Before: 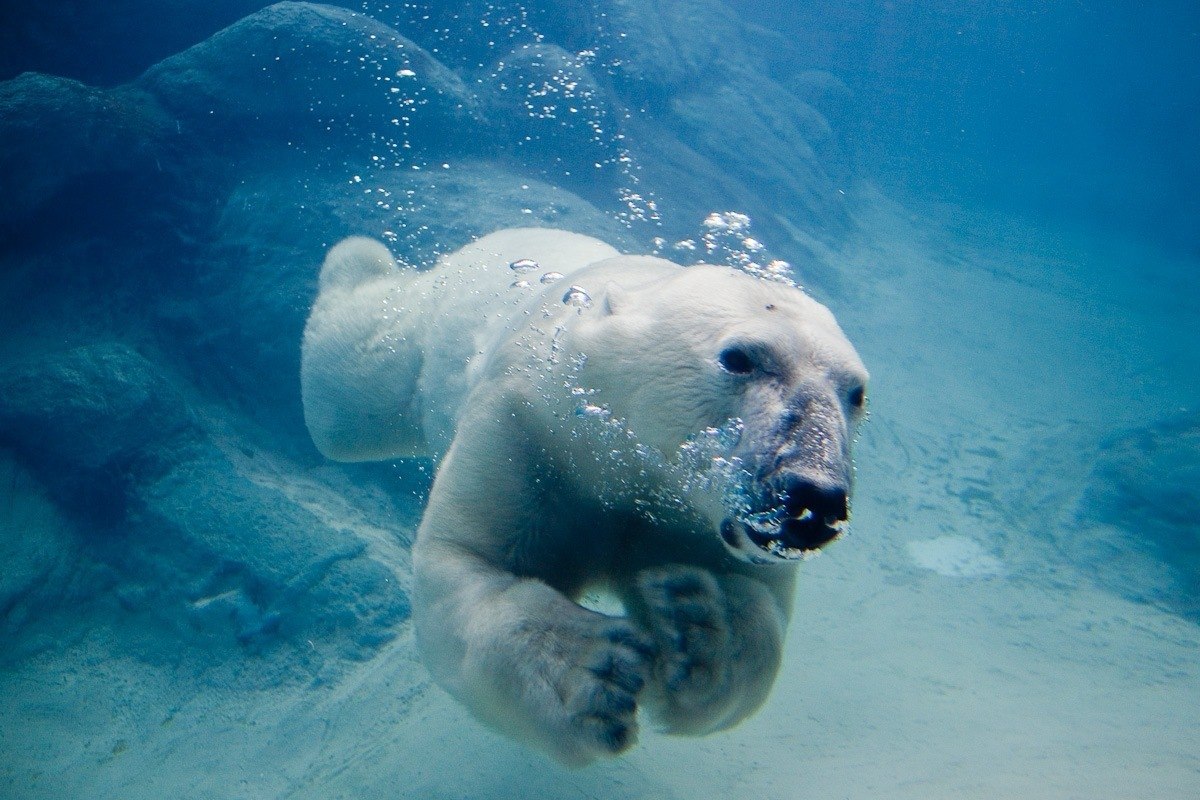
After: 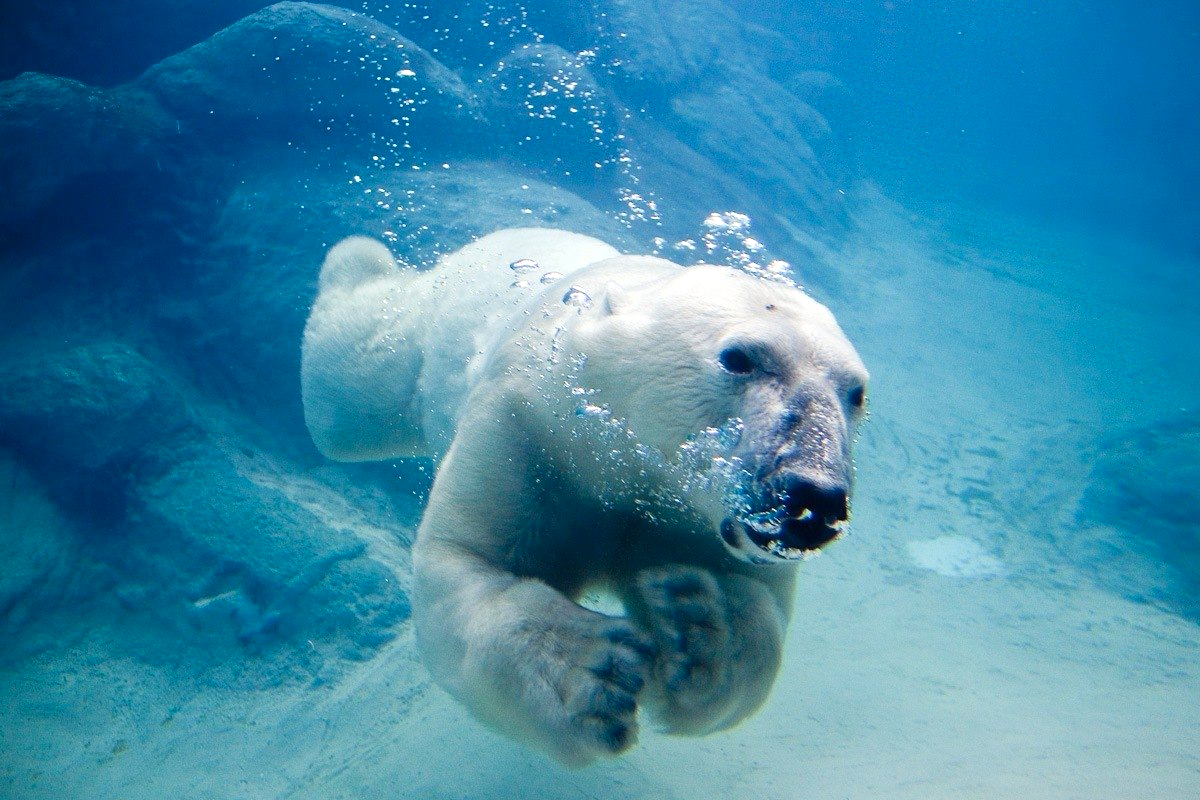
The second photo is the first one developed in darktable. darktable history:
exposure: exposure 0.367 EV, compensate highlight preservation false
contrast brightness saturation: saturation 0.1
